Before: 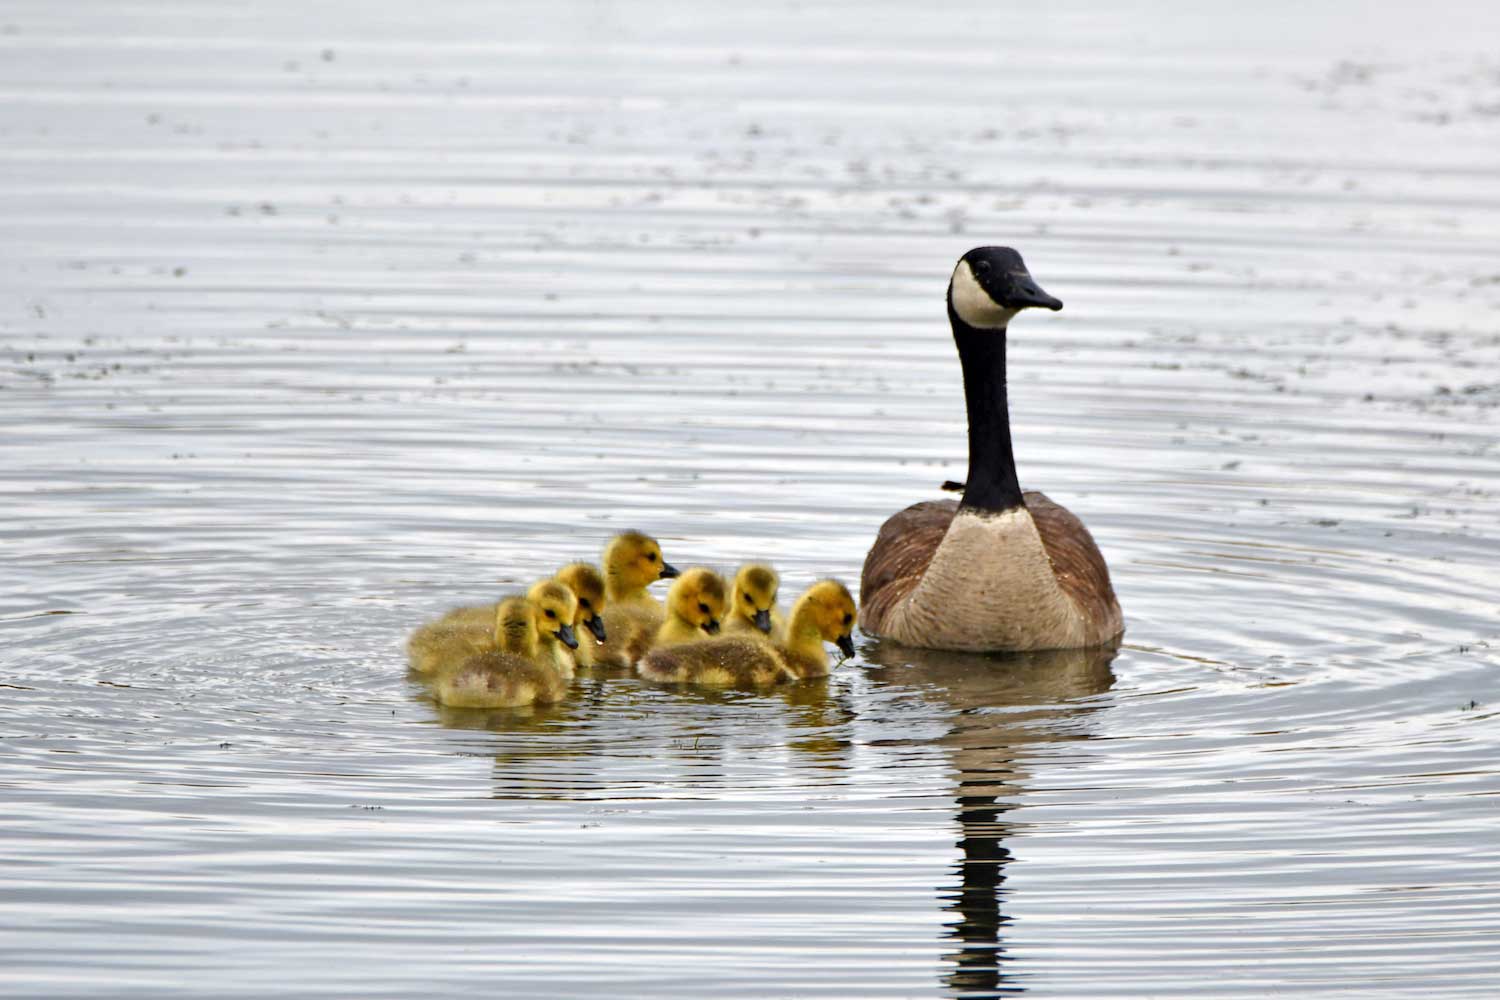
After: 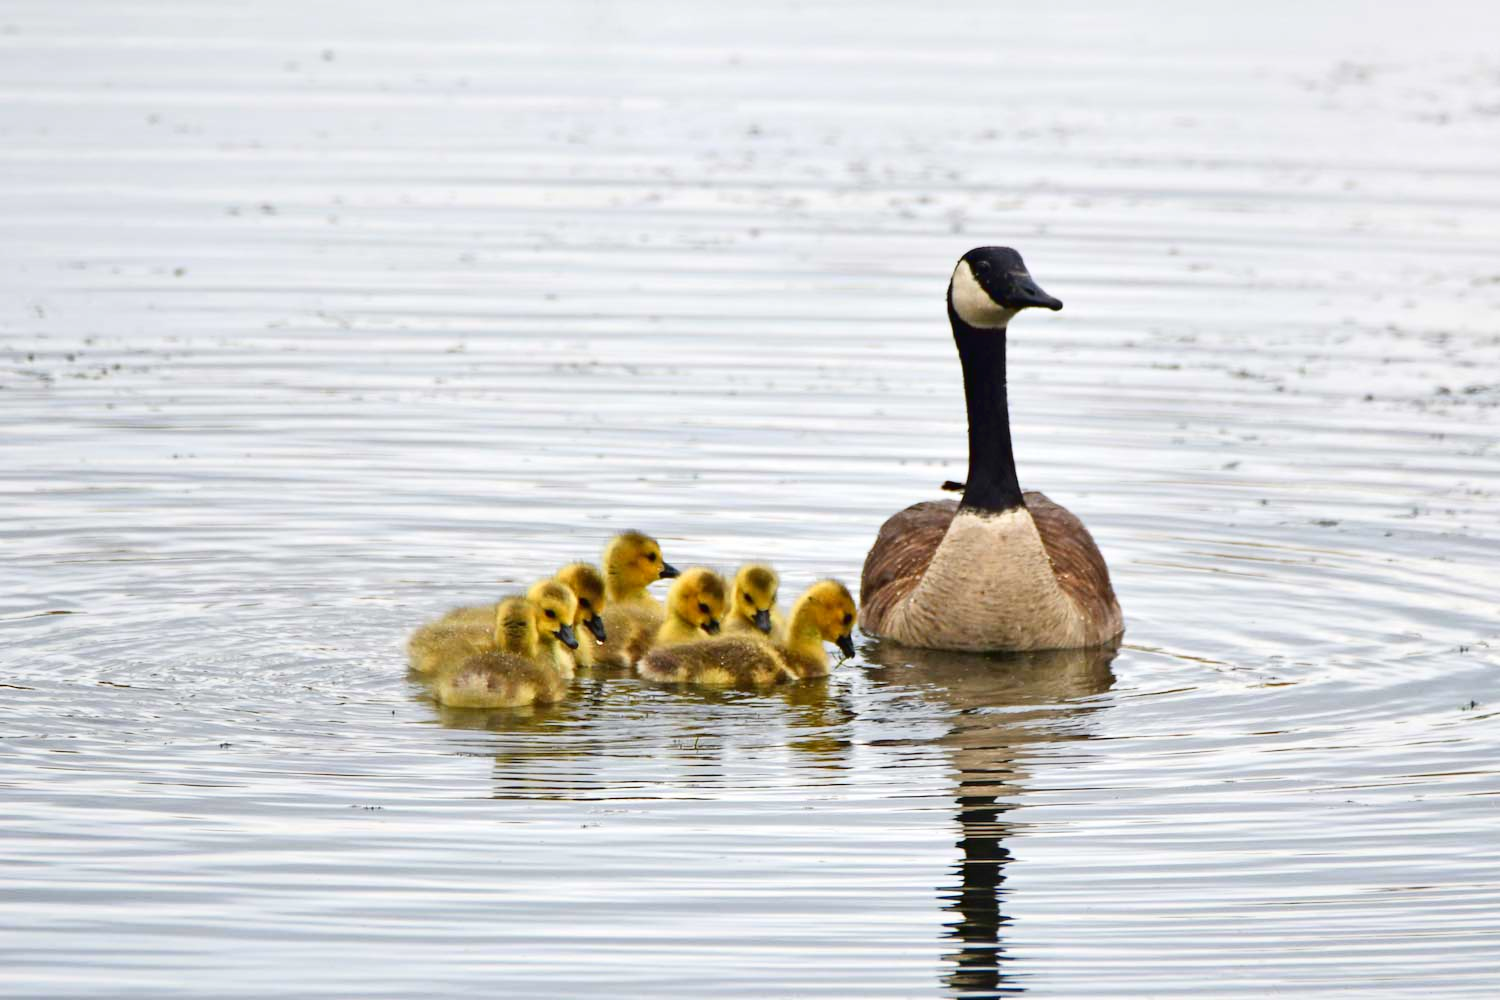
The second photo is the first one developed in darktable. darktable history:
tone curve: curves: ch0 [(0, 0.028) (0.138, 0.156) (0.468, 0.516) (0.754, 0.823) (1, 1)], color space Lab, linked channels, preserve colors none
